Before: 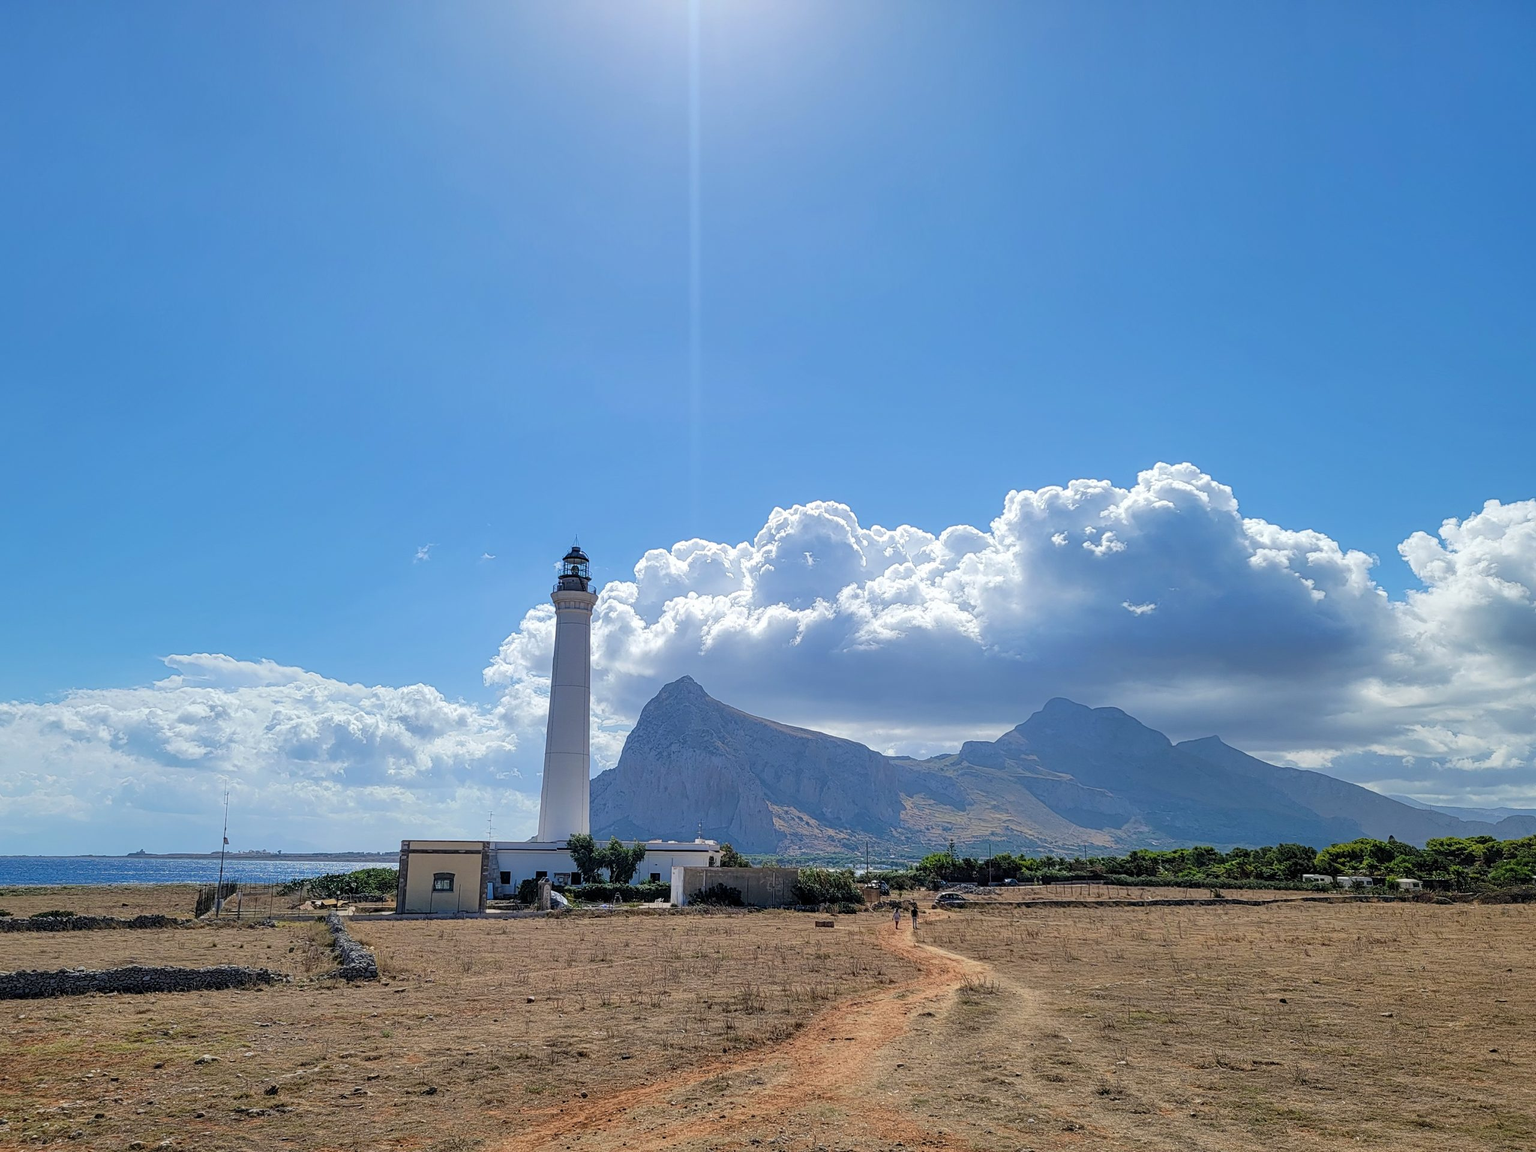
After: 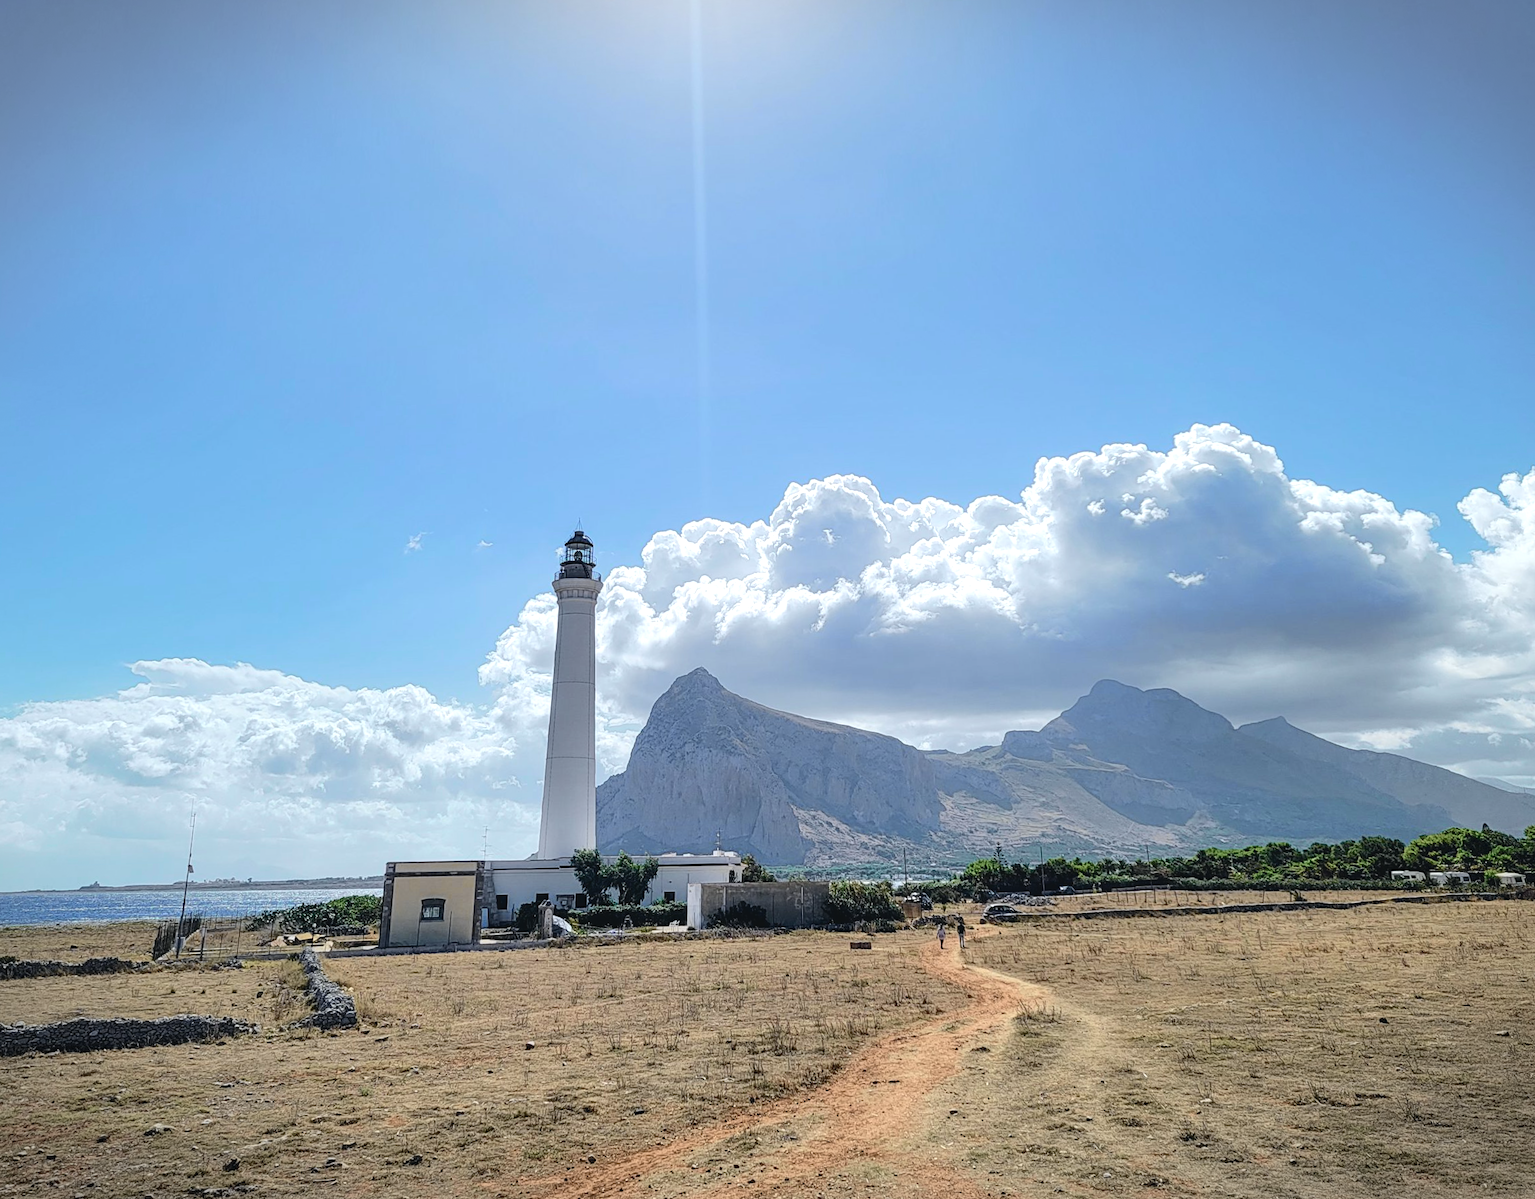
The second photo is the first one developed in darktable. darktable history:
vignetting: fall-off start 100%, brightness -0.406, saturation -0.3, width/height ratio 1.324, dithering 8-bit output, unbound false
exposure: exposure 0.3 EV, compensate highlight preservation false
tone curve: curves: ch0 [(0, 0.046) (0.037, 0.056) (0.176, 0.162) (0.33, 0.331) (0.432, 0.475) (0.601, 0.665) (0.843, 0.876) (1, 1)]; ch1 [(0, 0) (0.339, 0.349) (0.445, 0.42) (0.476, 0.47) (0.497, 0.492) (0.523, 0.514) (0.557, 0.558) (0.632, 0.615) (0.728, 0.746) (1, 1)]; ch2 [(0, 0) (0.327, 0.324) (0.417, 0.44) (0.46, 0.453) (0.502, 0.495) (0.526, 0.52) (0.54, 0.55) (0.606, 0.626) (0.745, 0.704) (1, 1)], color space Lab, independent channels, preserve colors none
color correction: saturation 0.8
rotate and perspective: rotation -1.68°, lens shift (vertical) -0.146, crop left 0.049, crop right 0.912, crop top 0.032, crop bottom 0.96
contrast brightness saturation: contrast -0.02, brightness -0.01, saturation 0.03
